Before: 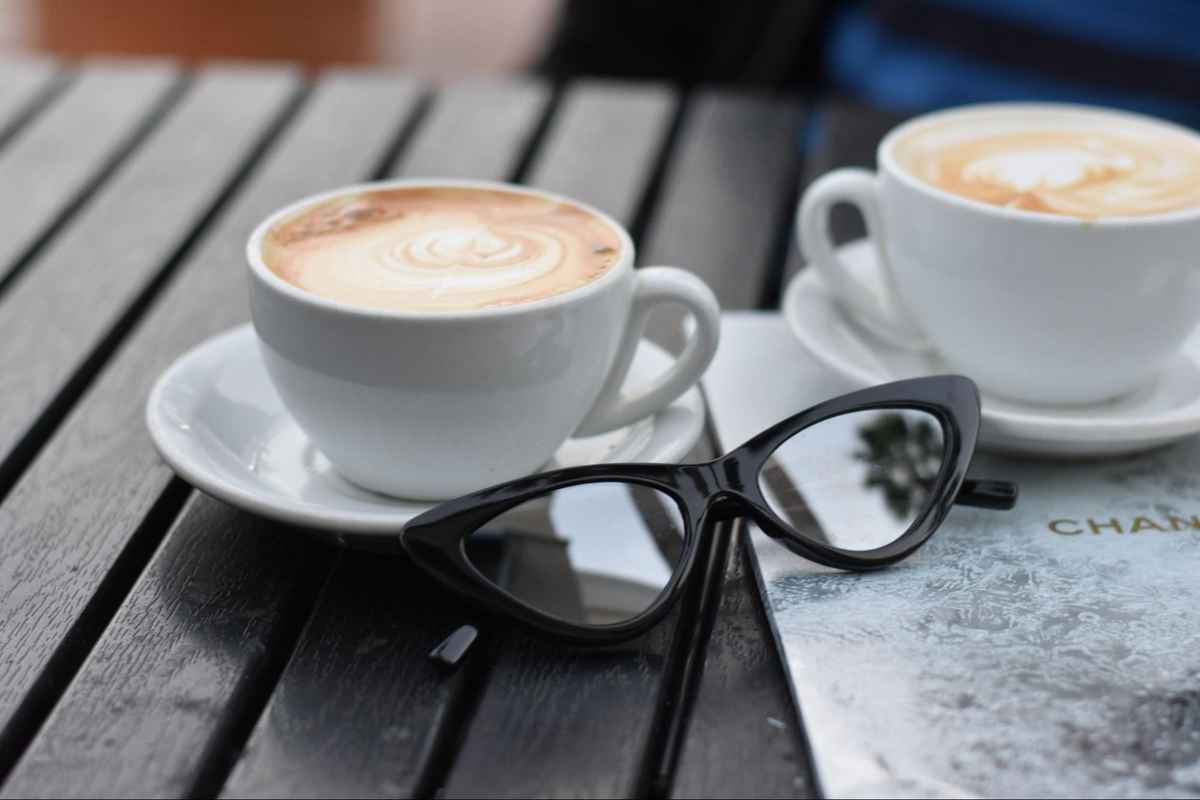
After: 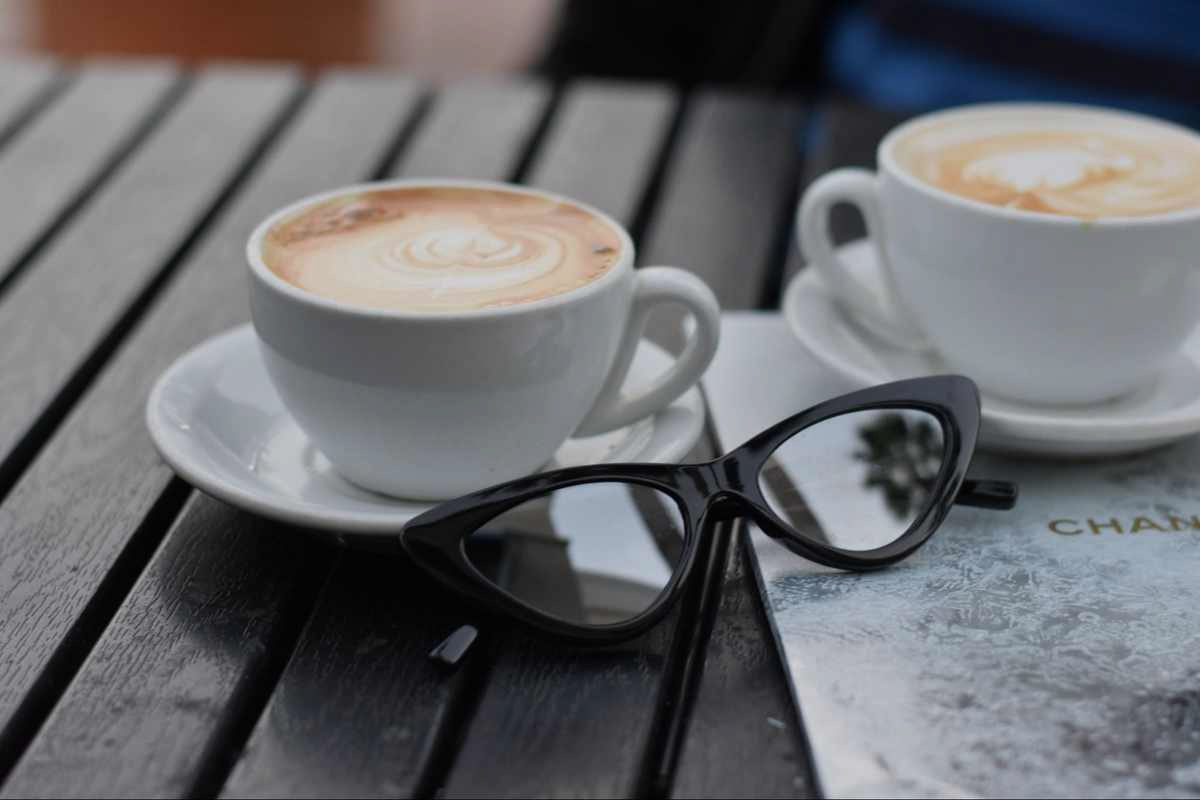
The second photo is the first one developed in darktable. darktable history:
exposure: exposure -0.485 EV, compensate highlight preservation false
